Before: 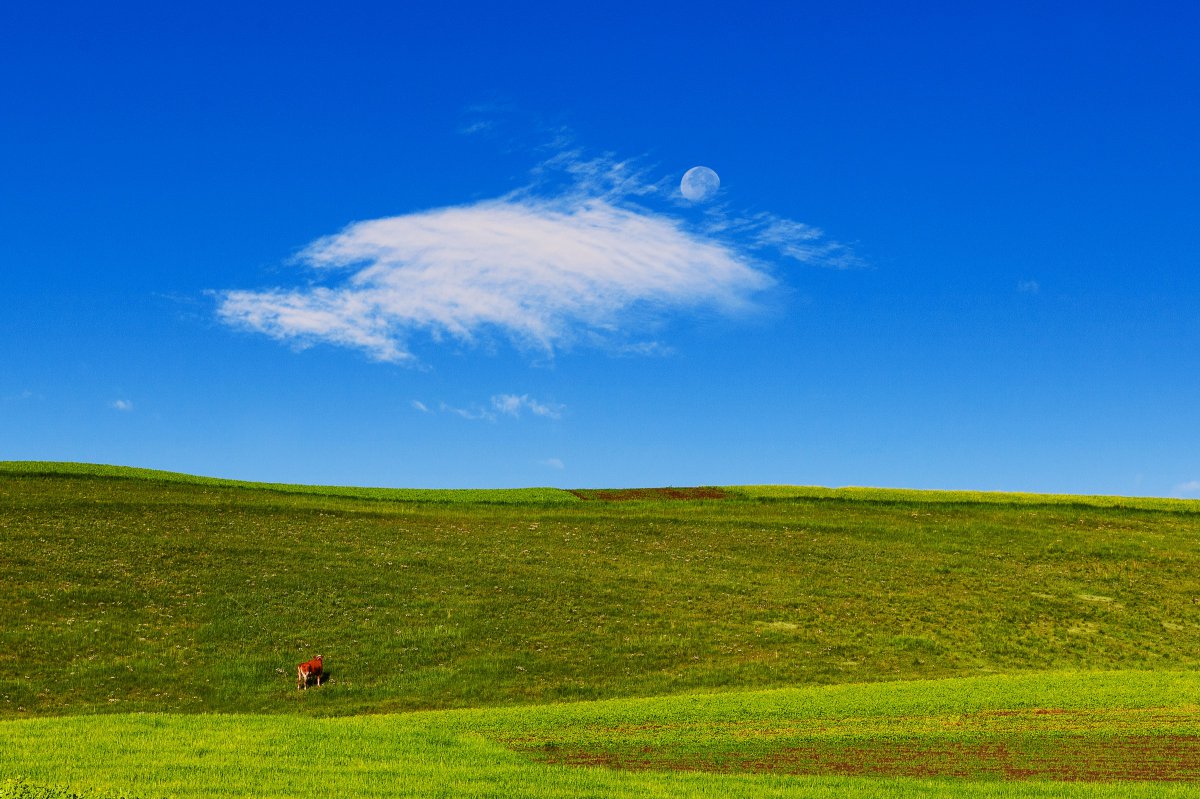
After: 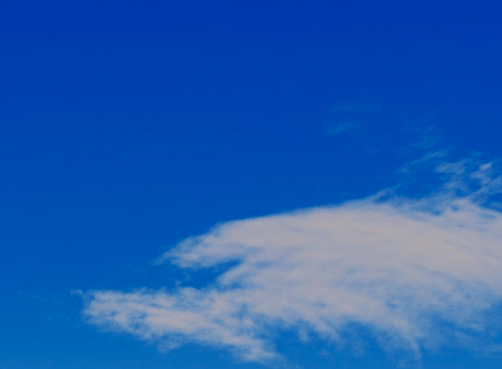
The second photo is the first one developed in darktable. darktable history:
color balance rgb: shadows lift › chroma 3.043%, shadows lift › hue 280.88°, perceptual saturation grading › global saturation 4.048%
filmic rgb: middle gray luminance 2.5%, black relative exposure -9.87 EV, white relative exposure 6.99 EV, dynamic range scaling 9.99%, target black luminance 0%, hardness 3.16, latitude 43.46%, contrast 0.678, highlights saturation mix 4.17%, shadows ↔ highlights balance 13.88%, color science v6 (2022)
crop and rotate: left 11.113%, top 0.048%, right 46.981%, bottom 53.649%
